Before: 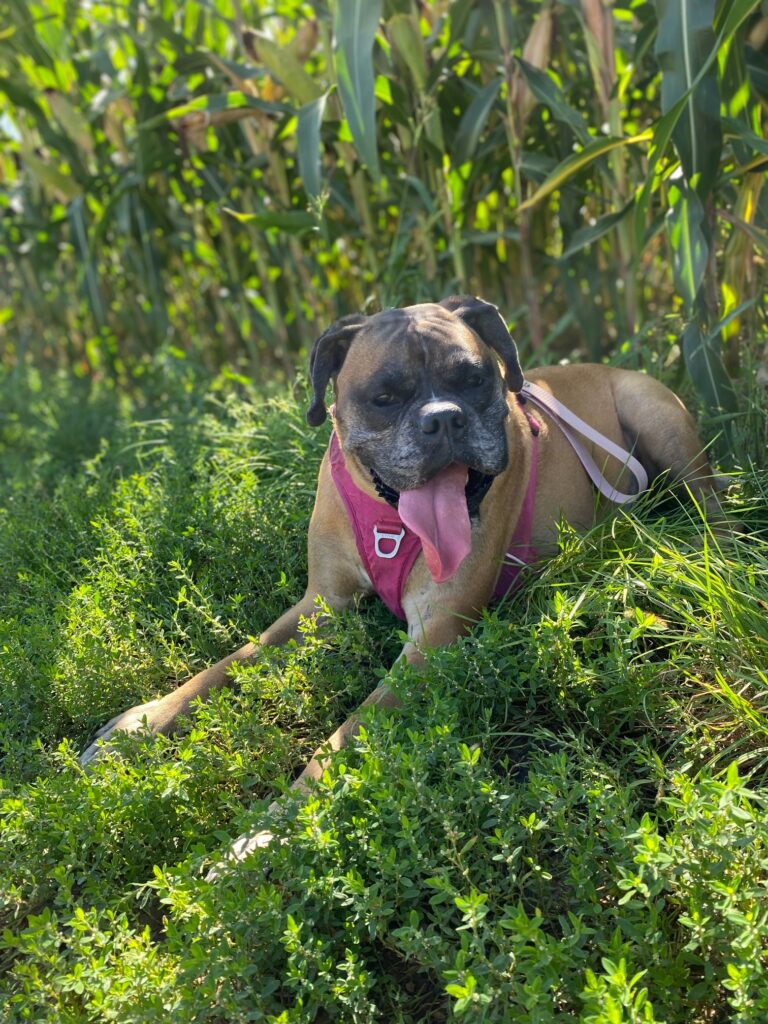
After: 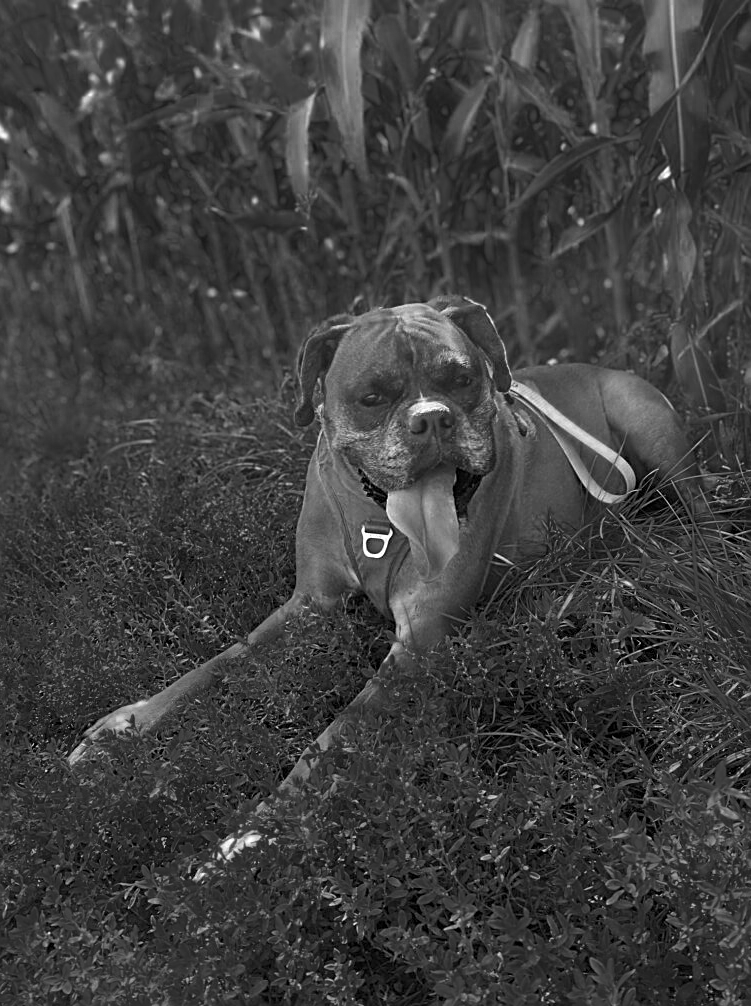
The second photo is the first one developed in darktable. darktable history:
crop and rotate: left 1.569%, right 0.611%, bottom 1.72%
contrast brightness saturation: contrast 0.036, saturation 0.153
sharpen: on, module defaults
color zones: curves: ch0 [(0.287, 0.048) (0.493, 0.484) (0.737, 0.816)]; ch1 [(0, 0) (0.143, 0) (0.286, 0) (0.429, 0) (0.571, 0) (0.714, 0) (0.857, 0)]
